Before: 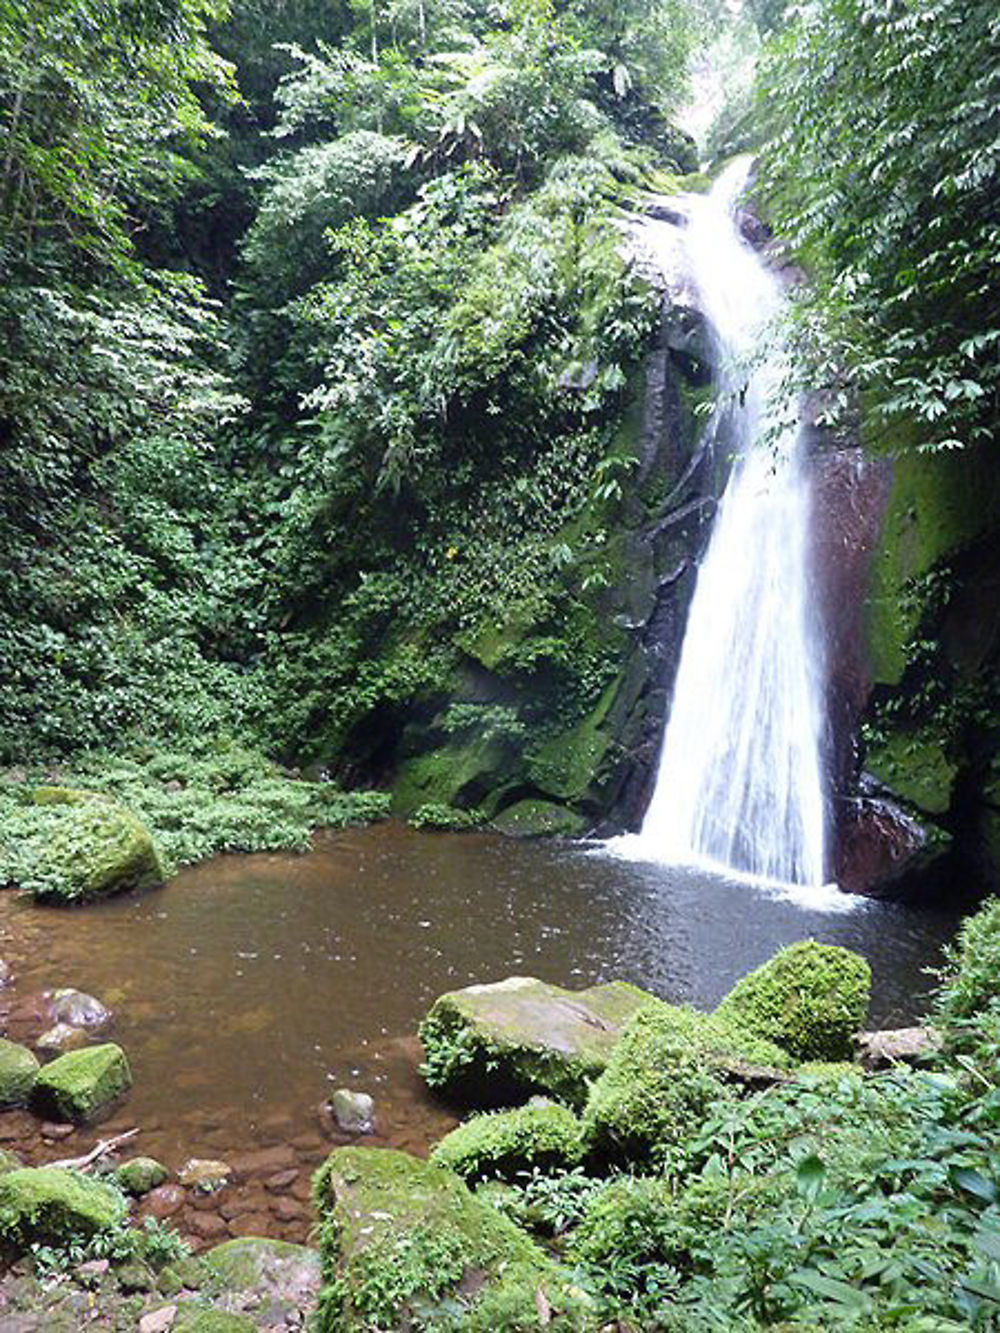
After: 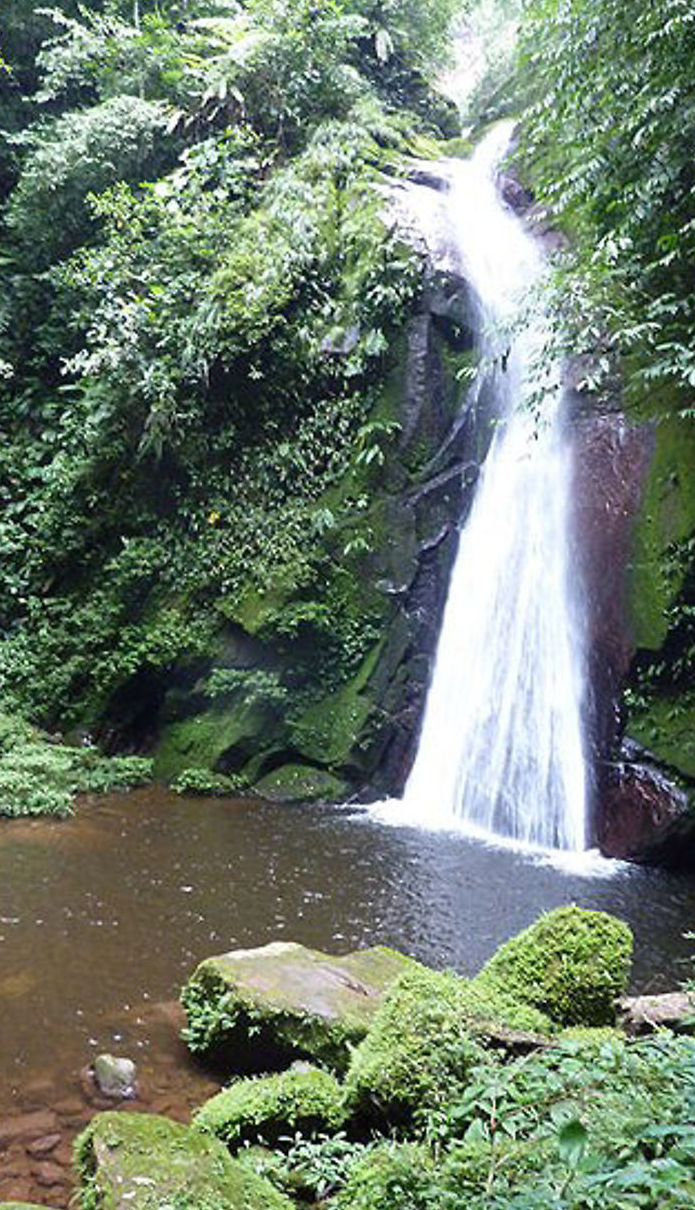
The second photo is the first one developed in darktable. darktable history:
crop and rotate: left 23.897%, top 2.659%, right 6.517%, bottom 6.543%
